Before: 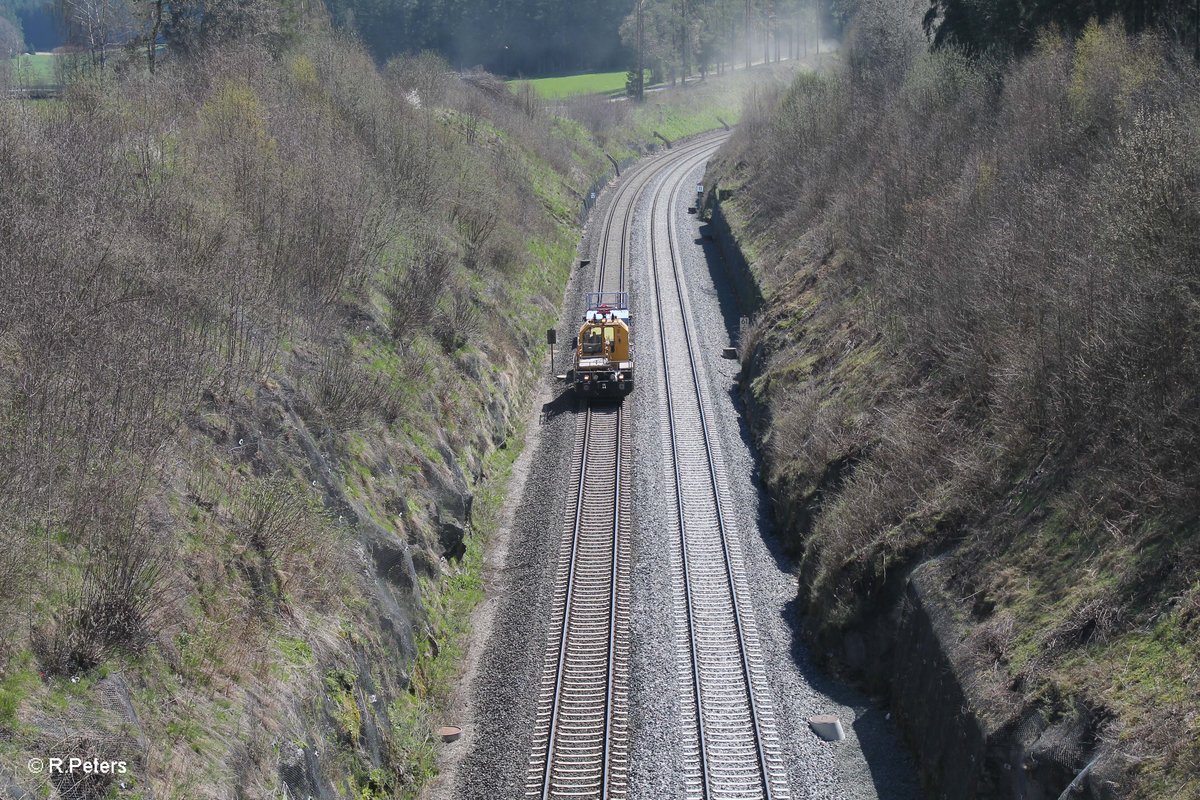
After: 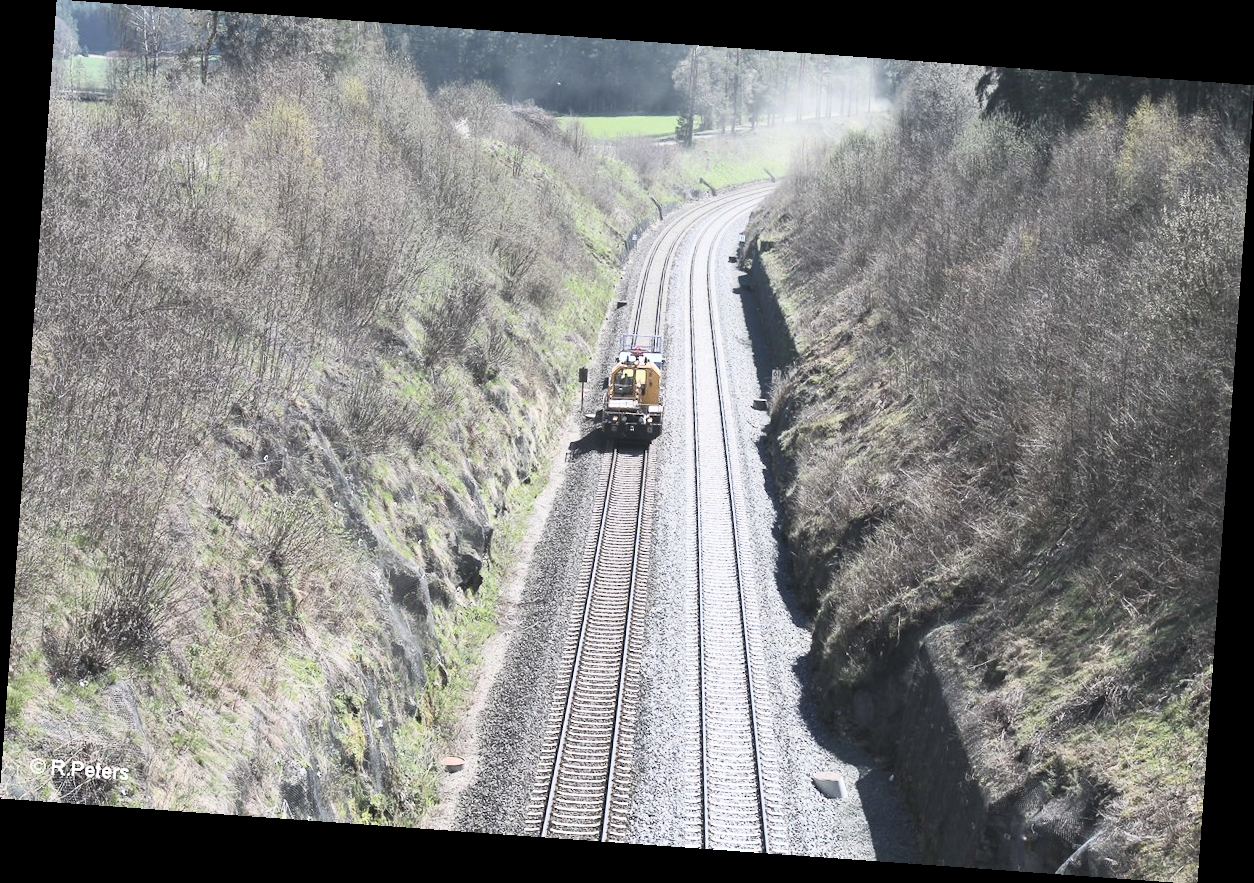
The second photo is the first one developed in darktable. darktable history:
contrast brightness saturation: contrast 0.43, brightness 0.56, saturation -0.19
rotate and perspective: rotation 4.1°, automatic cropping off
